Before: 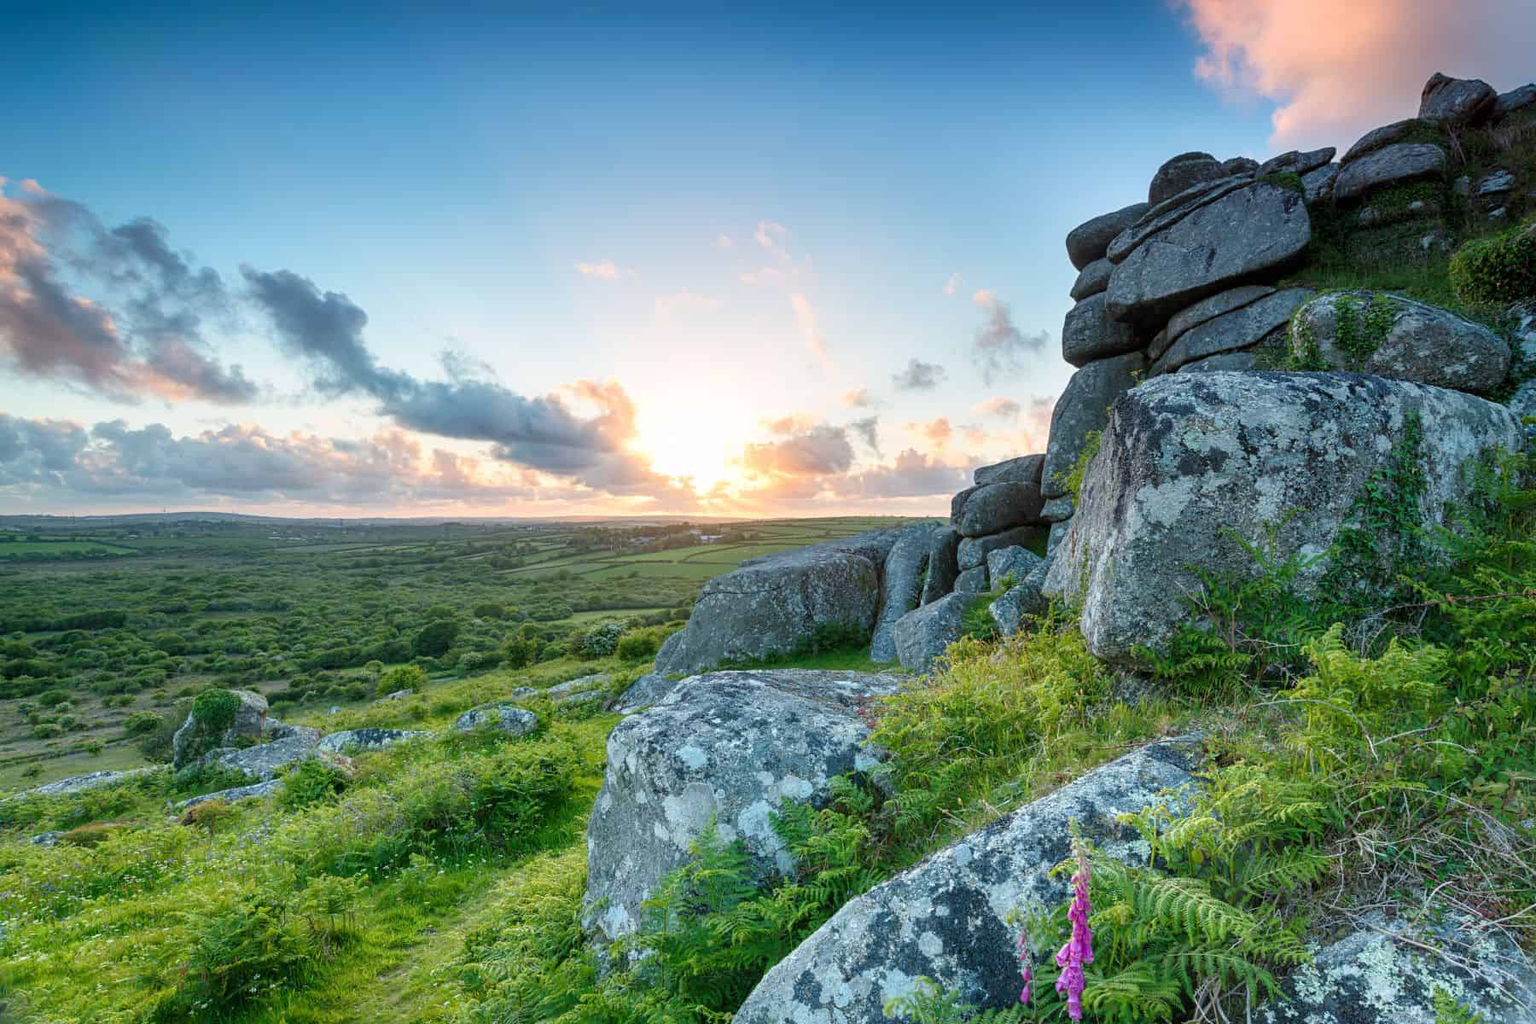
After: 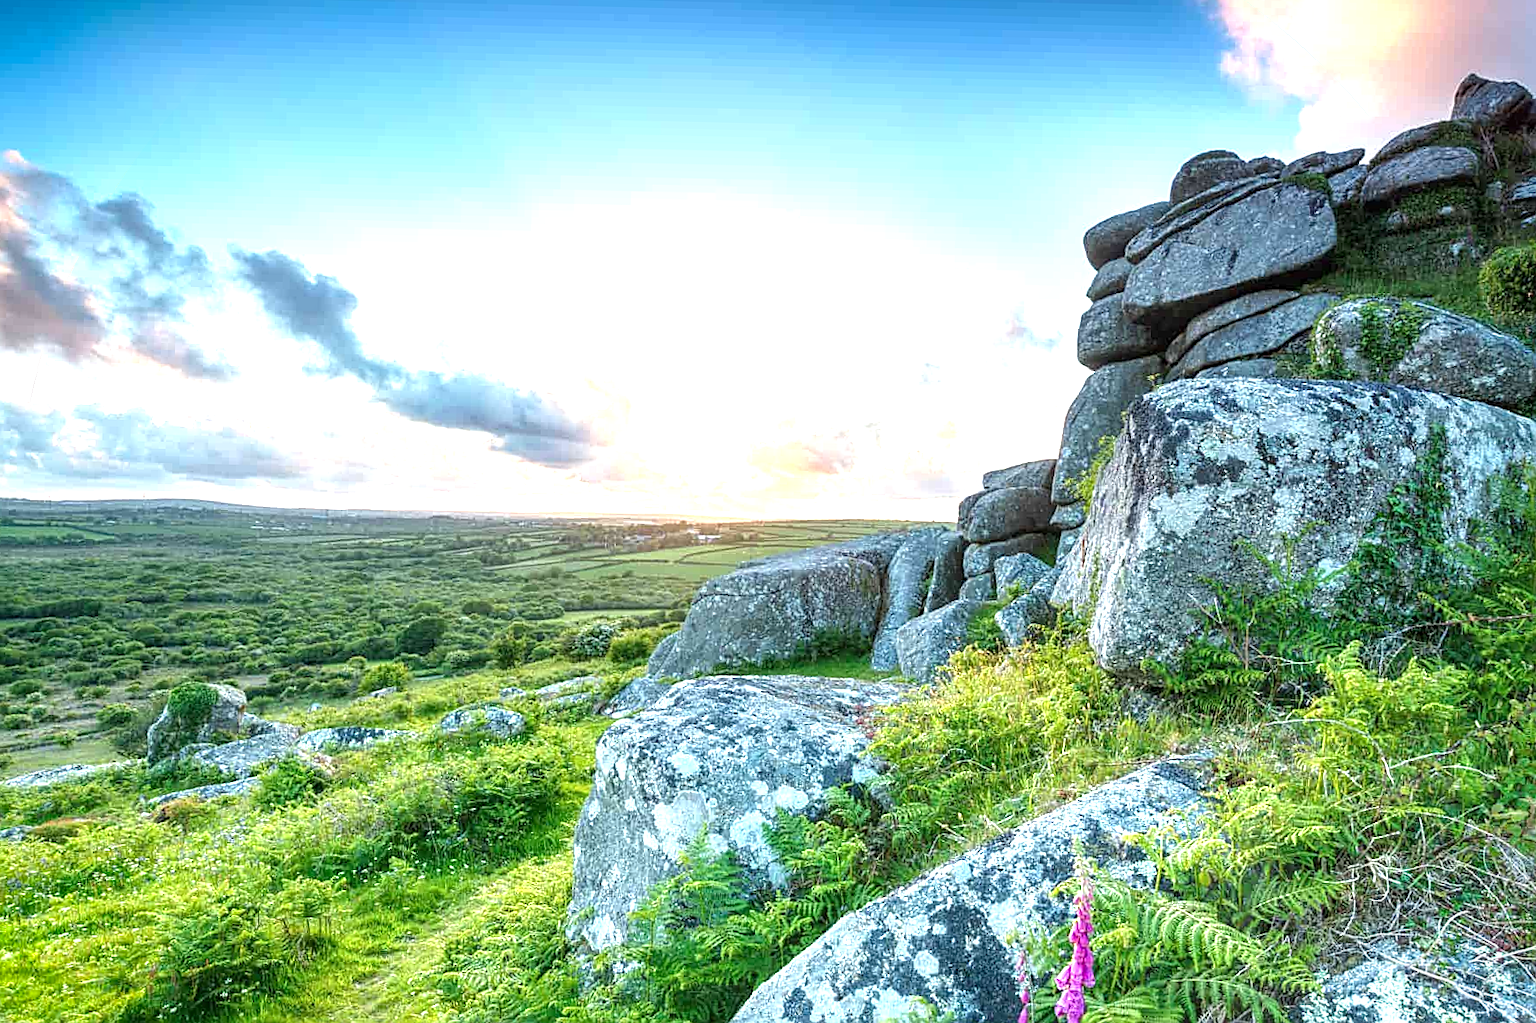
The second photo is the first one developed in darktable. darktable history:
crop and rotate: angle -1.33°
exposure: black level correction 0, exposure 1.098 EV, compensate highlight preservation false
local contrast: on, module defaults
sharpen: on, module defaults
vignetting: fall-off start 97.33%, fall-off radius 77.82%, saturation 0.376, width/height ratio 1.113, unbound false
